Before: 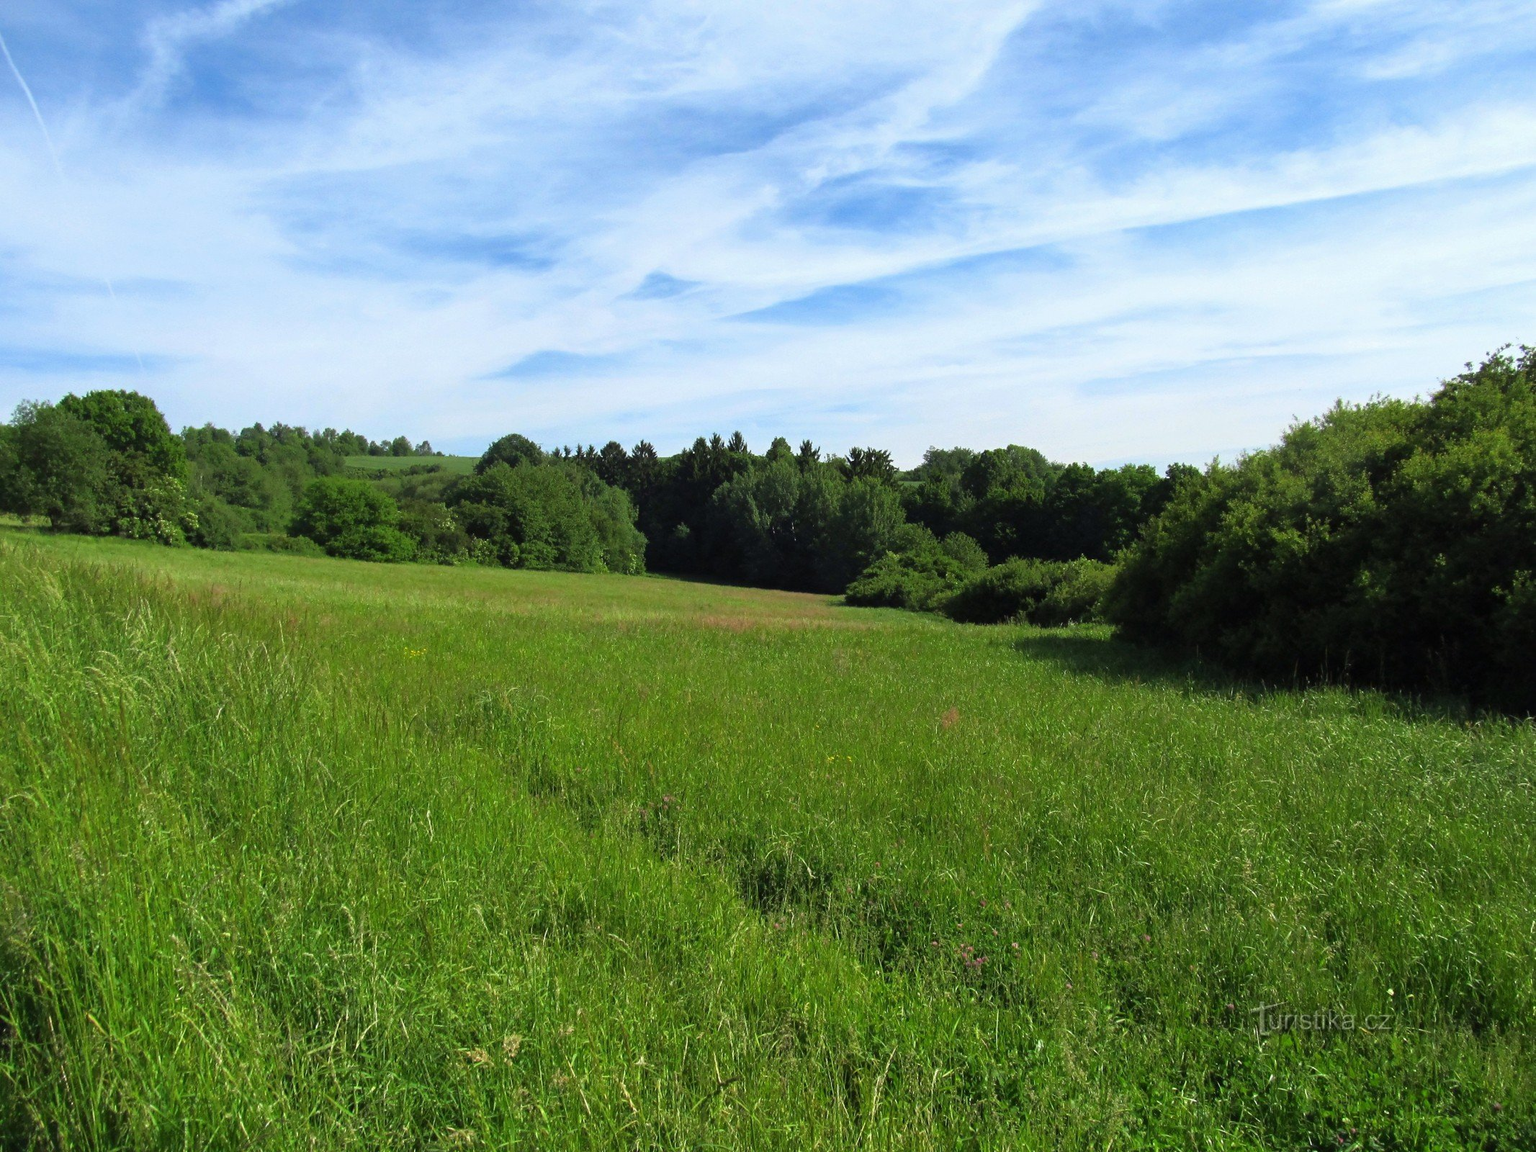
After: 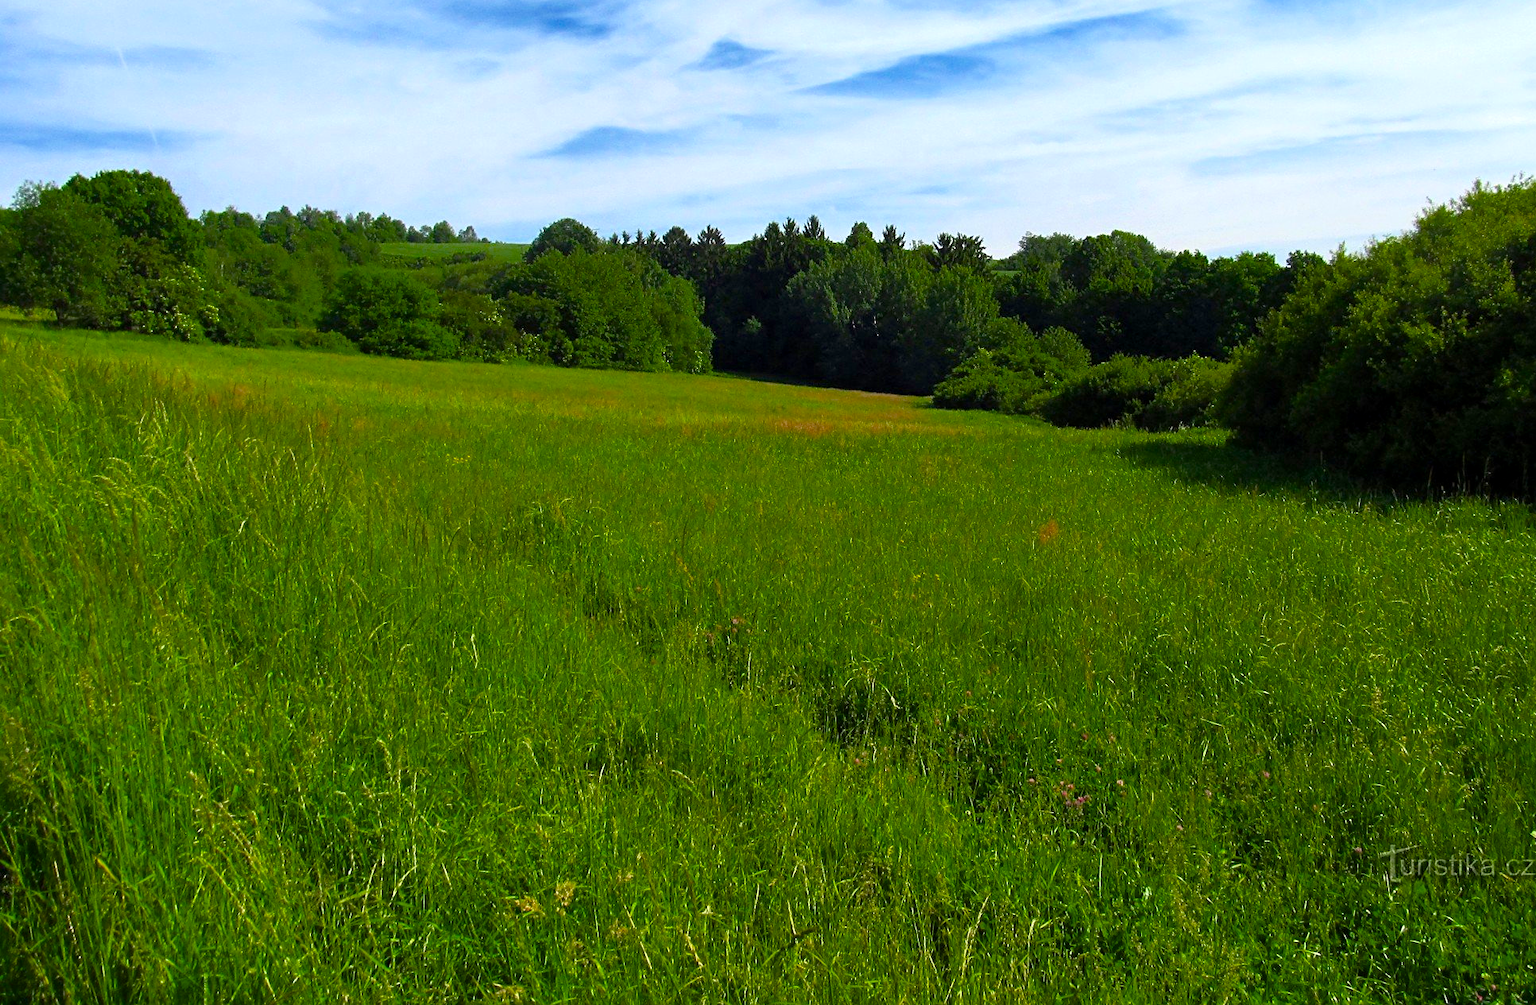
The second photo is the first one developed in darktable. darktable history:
exposure: exposure 0.151 EV, compensate exposure bias true, compensate highlight preservation false
tone equalizer: -7 EV 0.192 EV, -6 EV 0.083 EV, -5 EV 0.069 EV, -4 EV 0.035 EV, -2 EV -0.039 EV, -1 EV -0.023 EV, +0 EV -0.04 EV
crop: top 20.539%, right 9.341%, bottom 0.287%
color balance rgb: power › hue 60.54°, highlights gain › chroma 0.27%, highlights gain › hue 332.2°, global offset › luminance -0.297%, global offset › hue 262.58°, perceptual saturation grading › global saturation 30.879%, saturation formula JzAzBz (2021)
sharpen: amount 0.216
